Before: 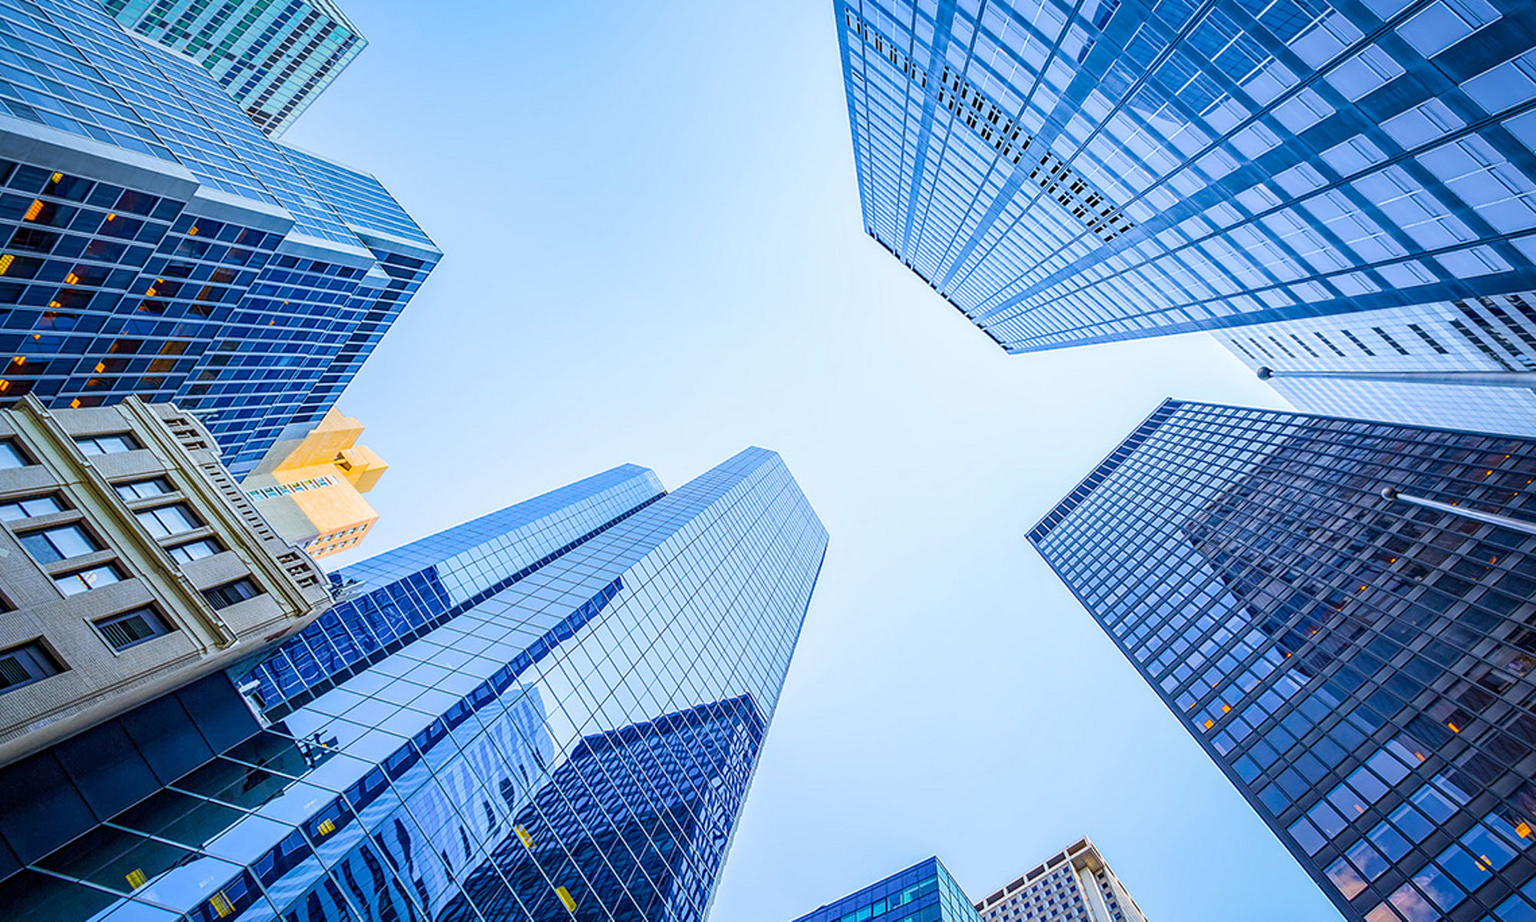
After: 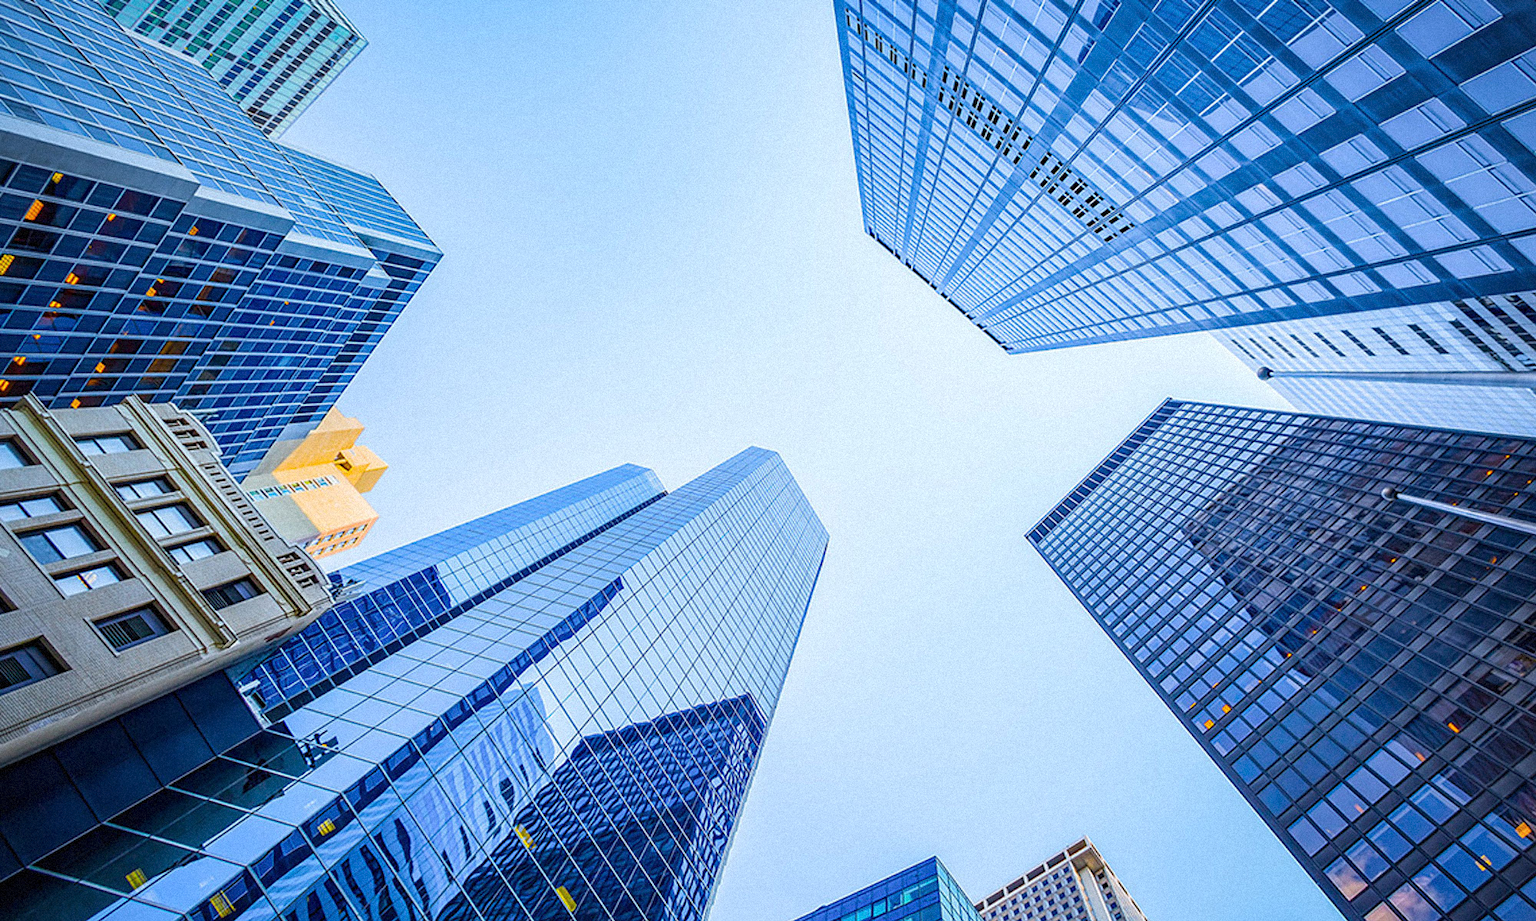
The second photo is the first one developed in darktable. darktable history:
vignetting: fall-off start 97.28%, fall-off radius 79%, brightness -0.462, saturation -0.3, width/height ratio 1.114, dithering 8-bit output, unbound false
grain: mid-tones bias 0%
